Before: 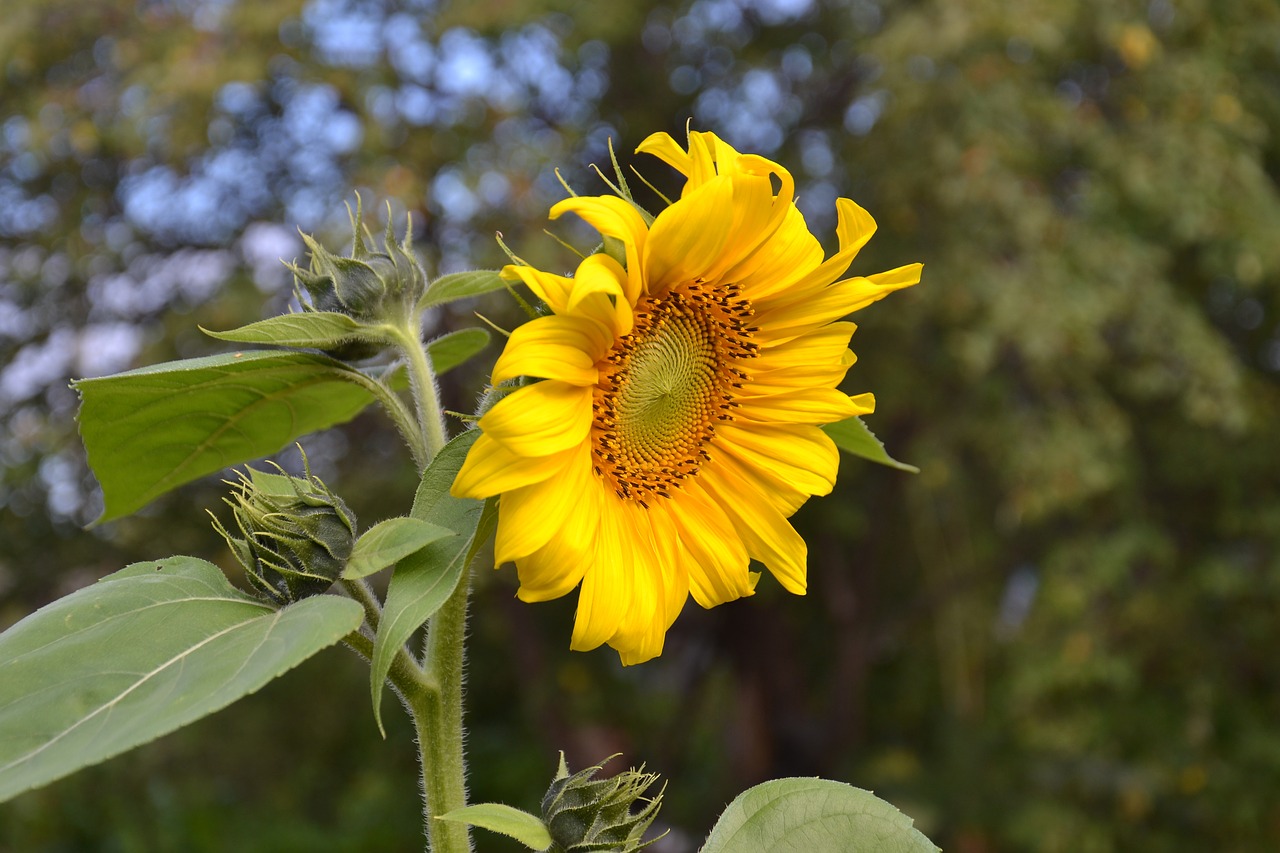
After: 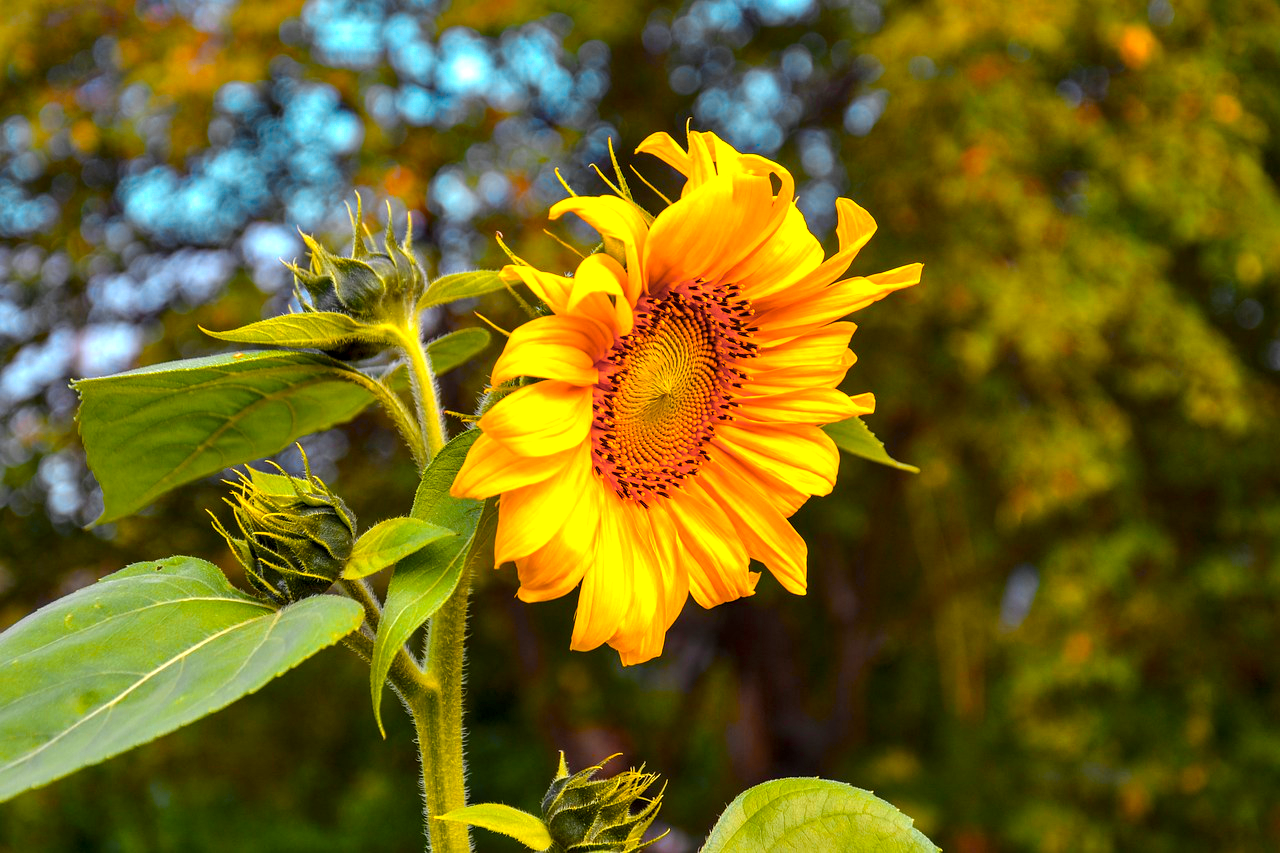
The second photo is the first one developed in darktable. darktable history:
local contrast: detail 150%
color balance rgb: linear chroma grading › global chroma 25%, perceptual saturation grading › global saturation 50%
color zones: curves: ch0 [(0.257, 0.558) (0.75, 0.565)]; ch1 [(0.004, 0.857) (0.14, 0.416) (0.257, 0.695) (0.442, 0.032) (0.736, 0.266) (0.891, 0.741)]; ch2 [(0, 0.623) (0.112, 0.436) (0.271, 0.474) (0.516, 0.64) (0.743, 0.286)]
